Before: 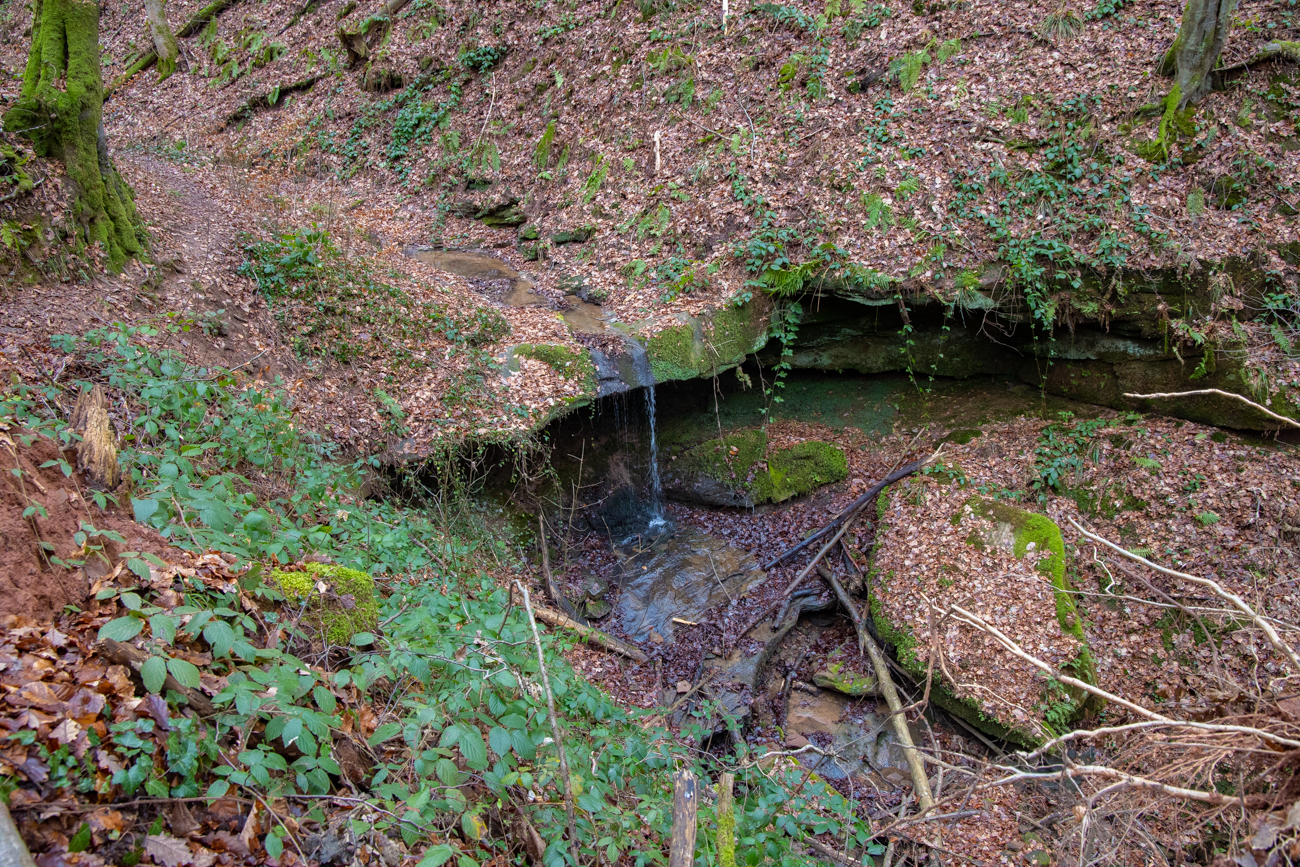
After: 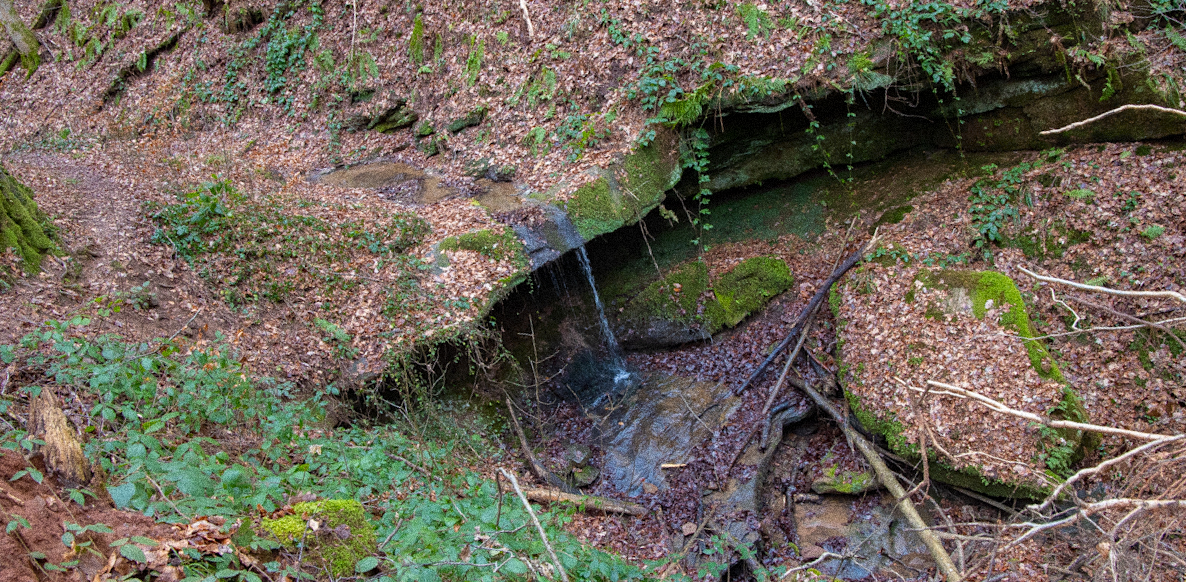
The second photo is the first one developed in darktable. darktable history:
rotate and perspective: rotation -14.8°, crop left 0.1, crop right 0.903, crop top 0.25, crop bottom 0.748
grain: coarseness 14.49 ISO, strength 48.04%, mid-tones bias 35%
